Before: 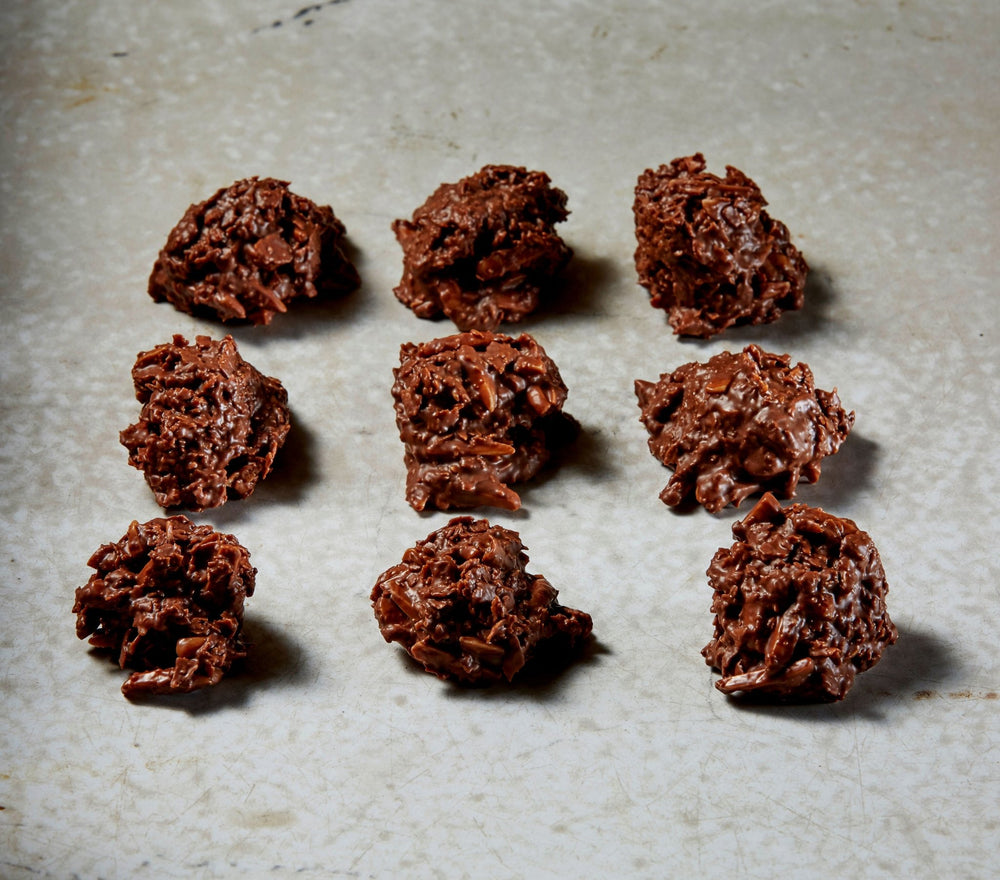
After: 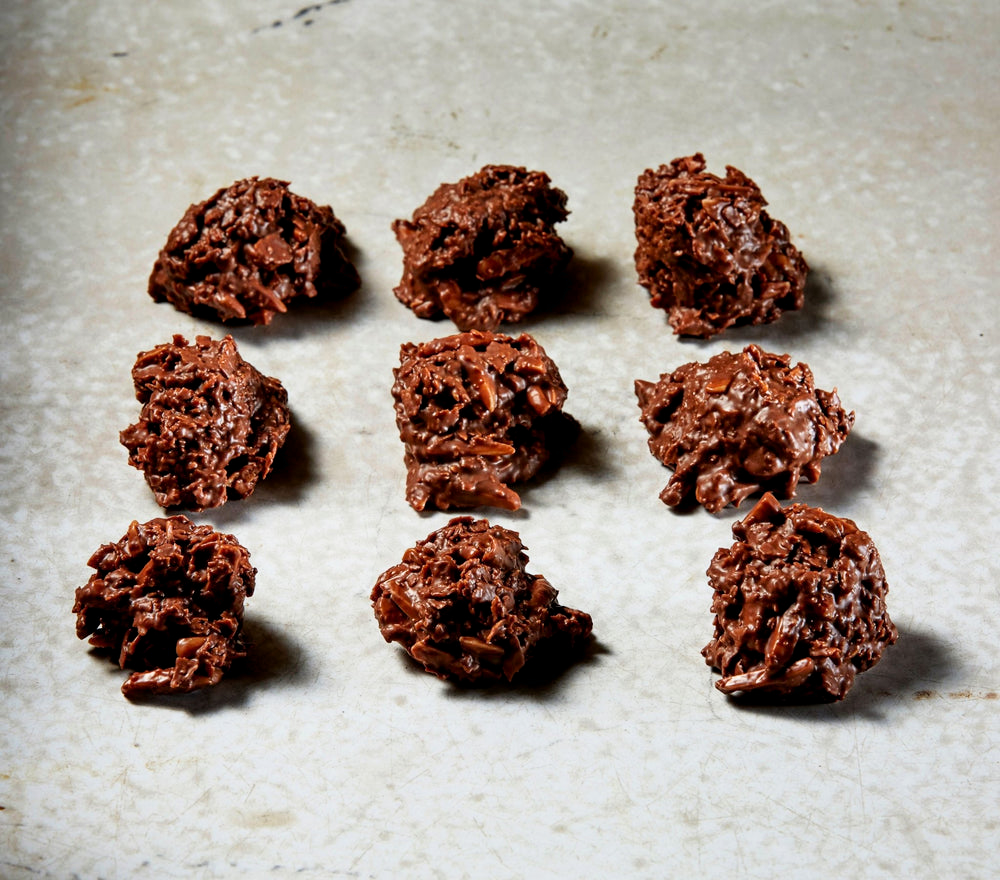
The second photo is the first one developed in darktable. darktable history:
exposure: black level correction 0.001, exposure 0.5 EV, compensate exposure bias true, compensate highlight preservation false
filmic rgb: black relative exposure -9.5 EV, white relative exposure 3.02 EV, hardness 6.12
